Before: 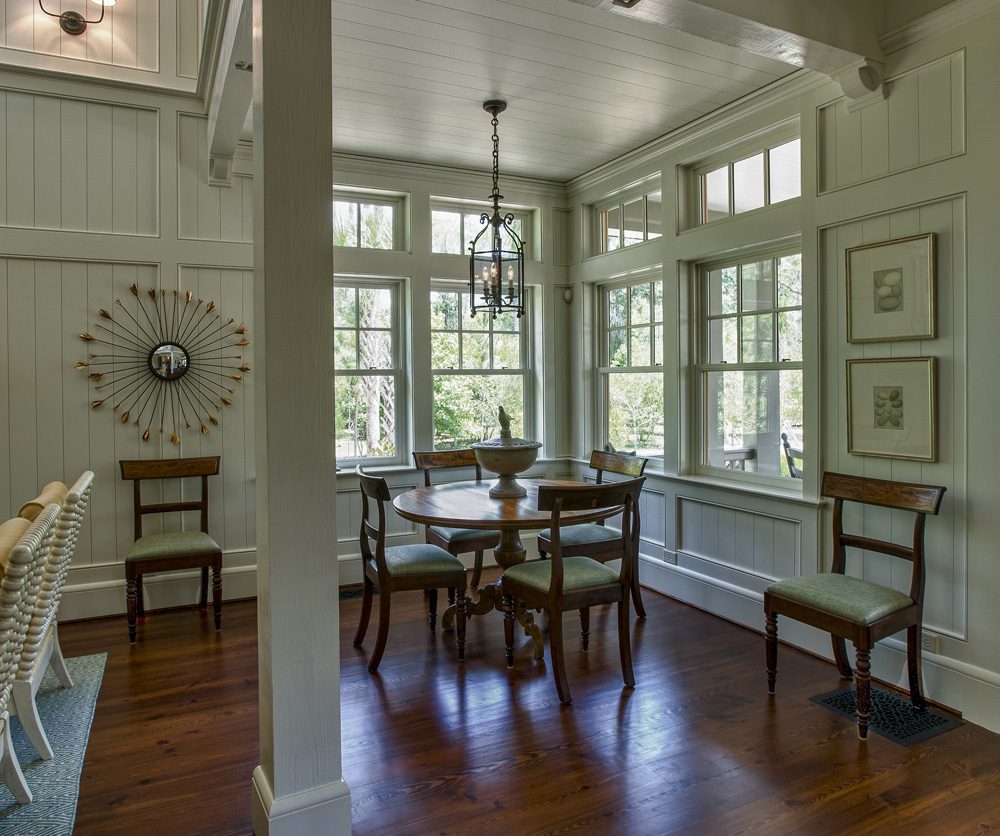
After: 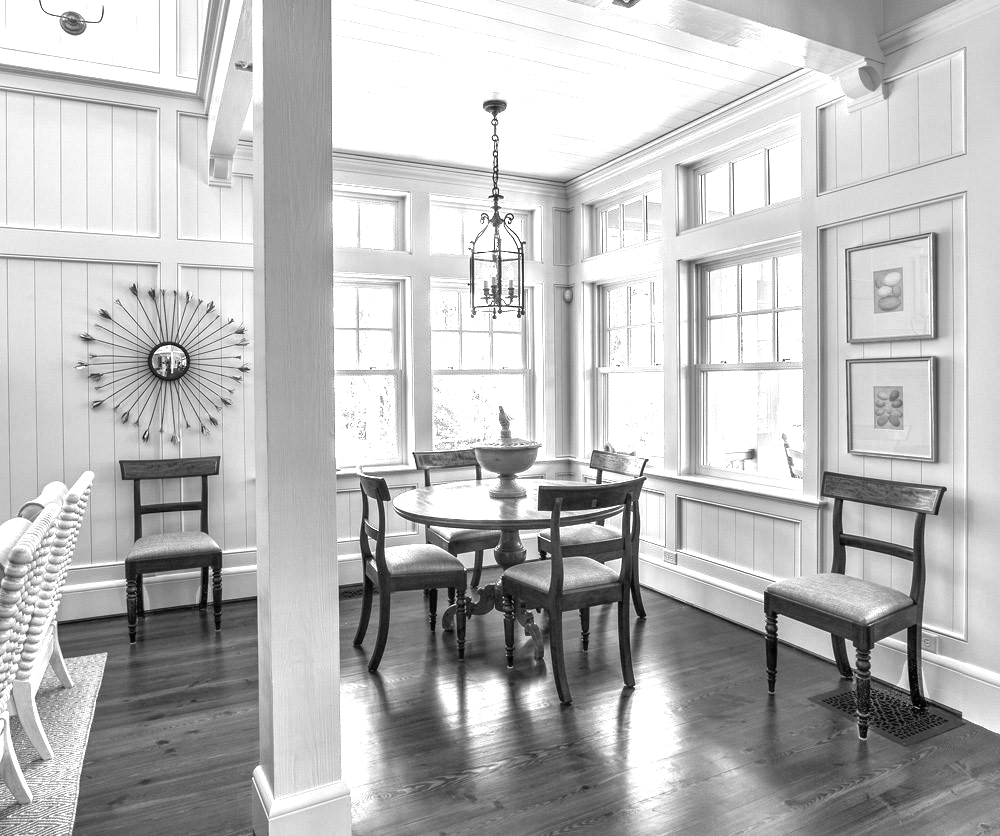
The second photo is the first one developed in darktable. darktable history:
exposure: exposure 2.003 EV, compensate highlight preservation false
monochrome: a 16.06, b 15.48, size 1
